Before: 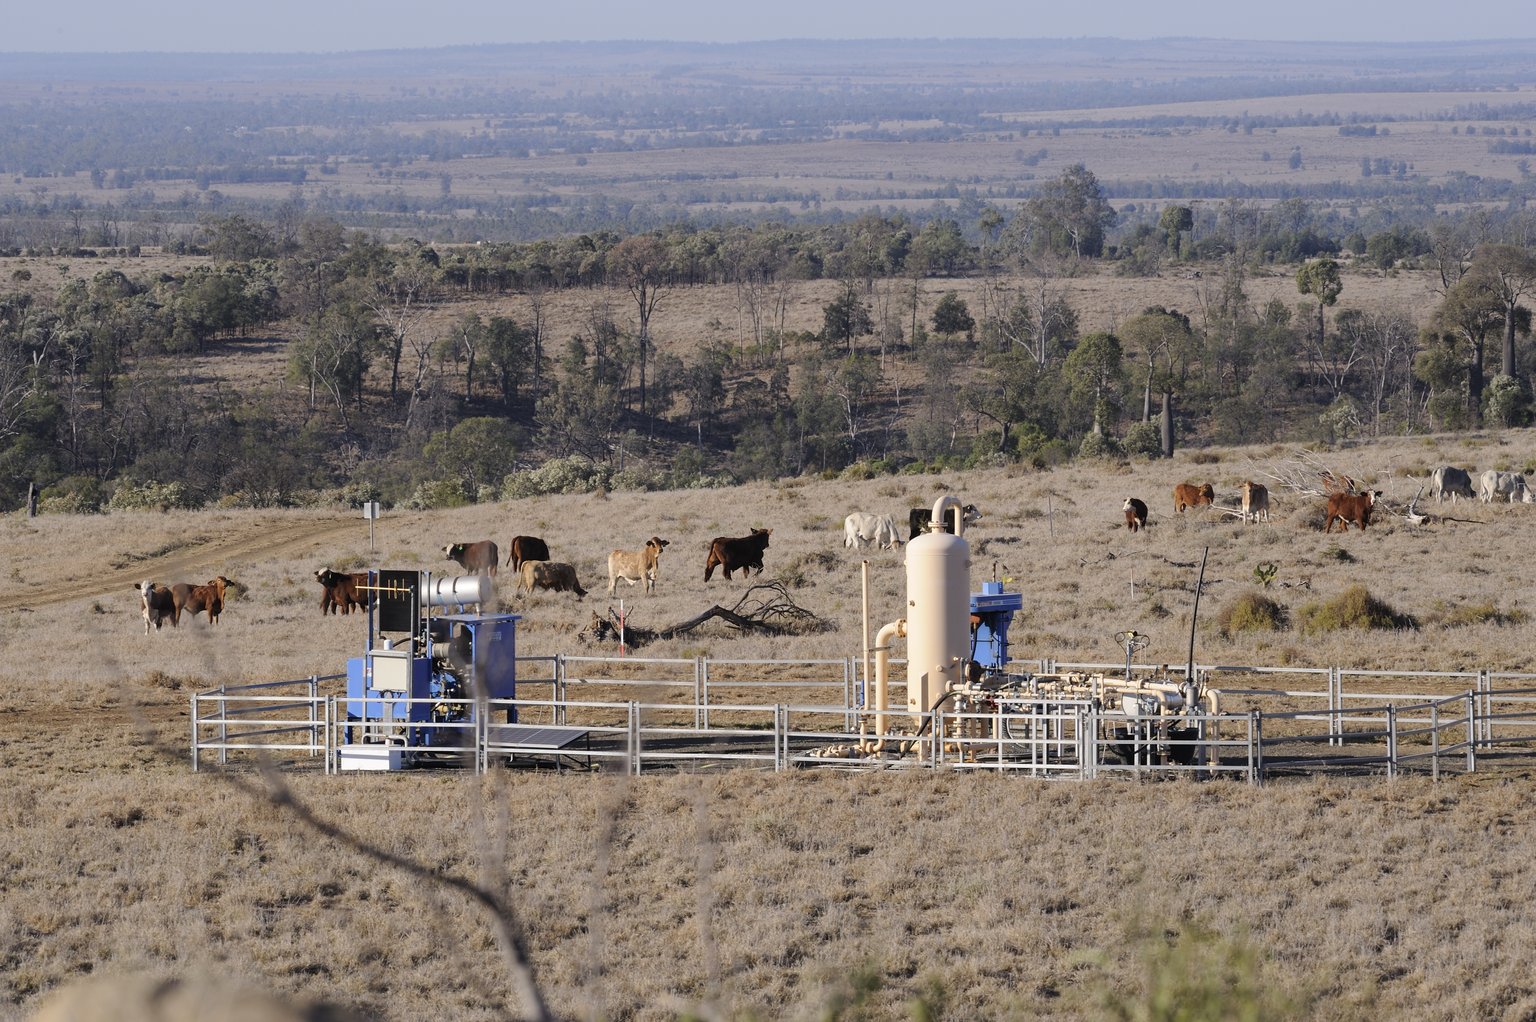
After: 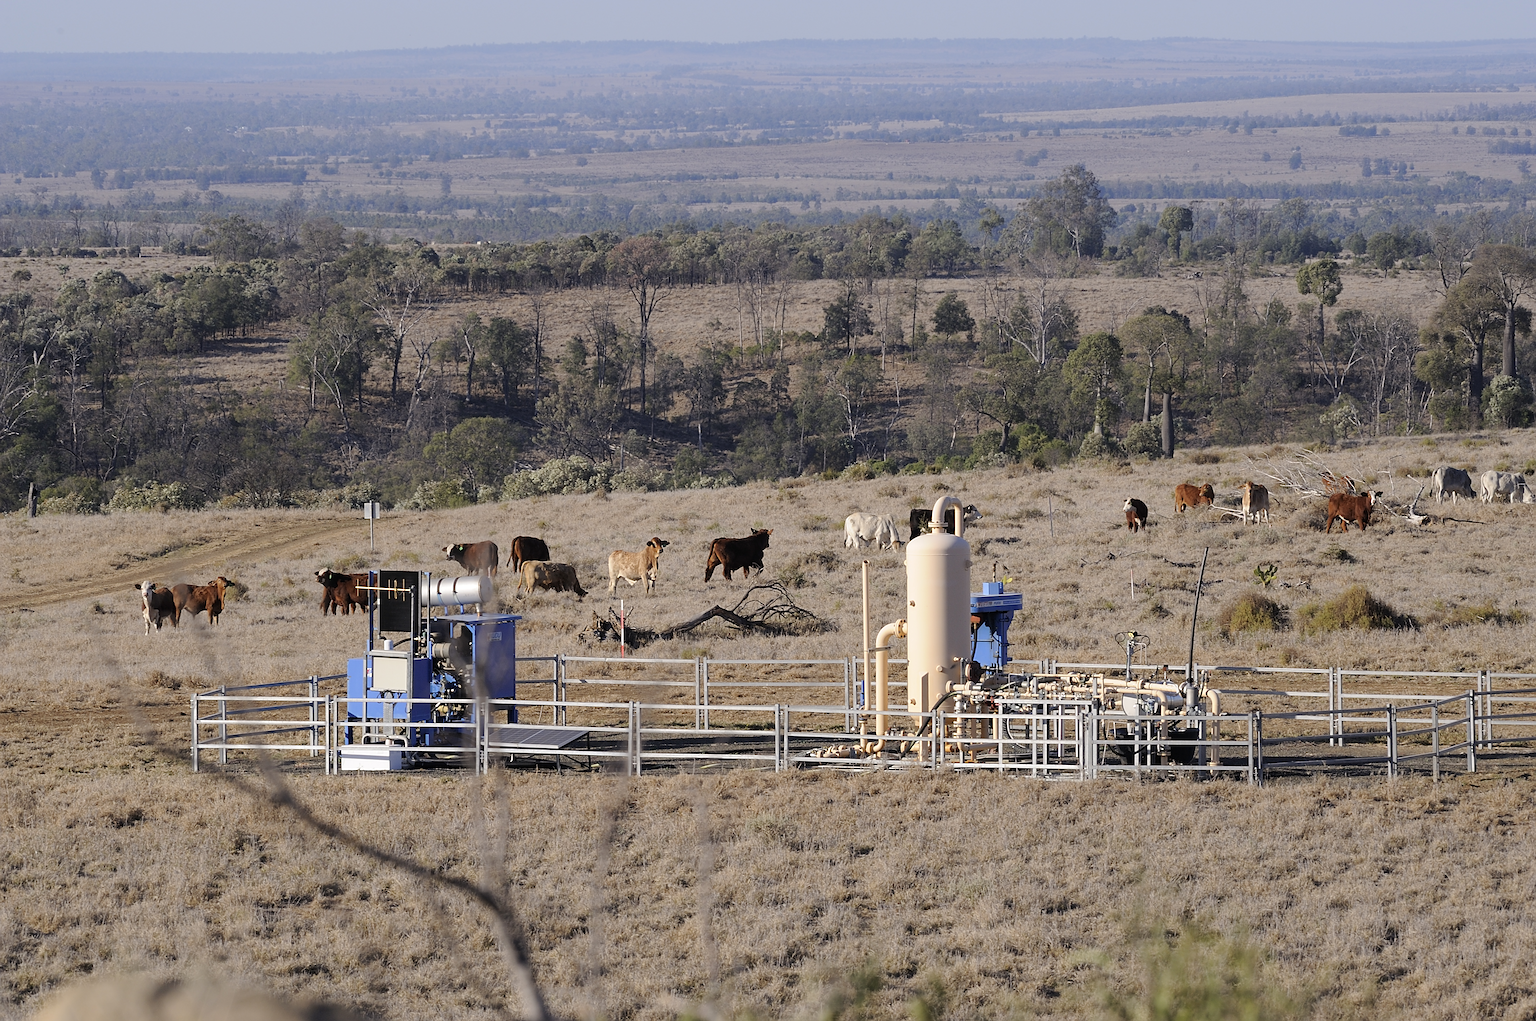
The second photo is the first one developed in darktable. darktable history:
levels: levels [0, 0.498, 0.996]
sharpen: on, module defaults
exposure: black level correction 0.002, compensate highlight preservation false
